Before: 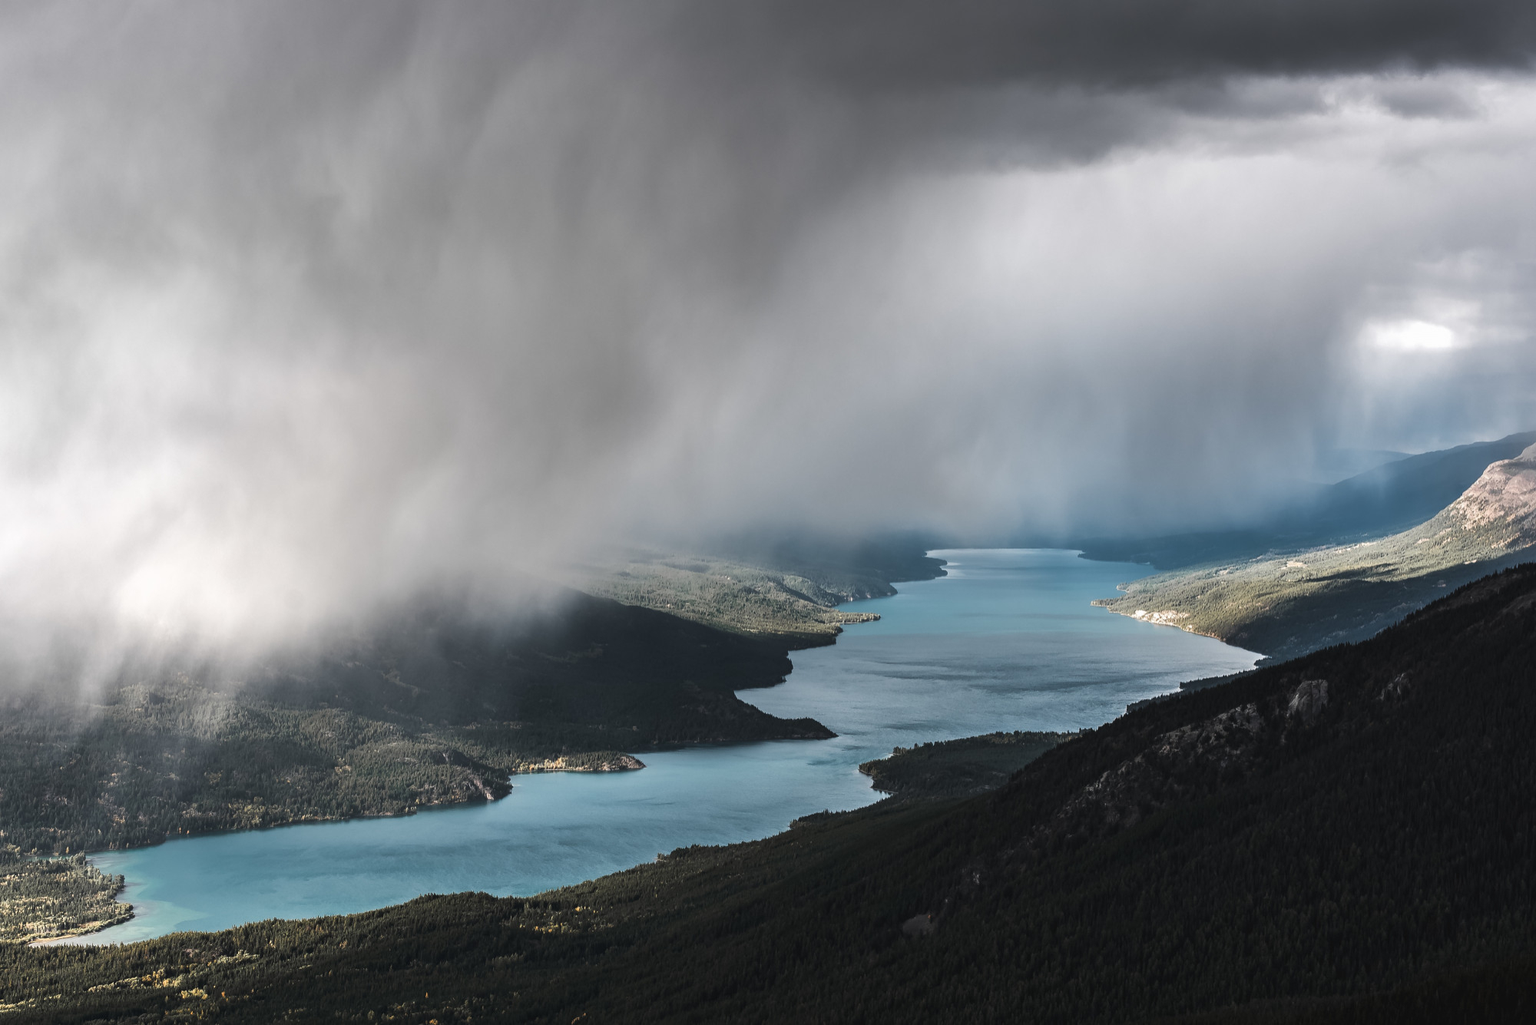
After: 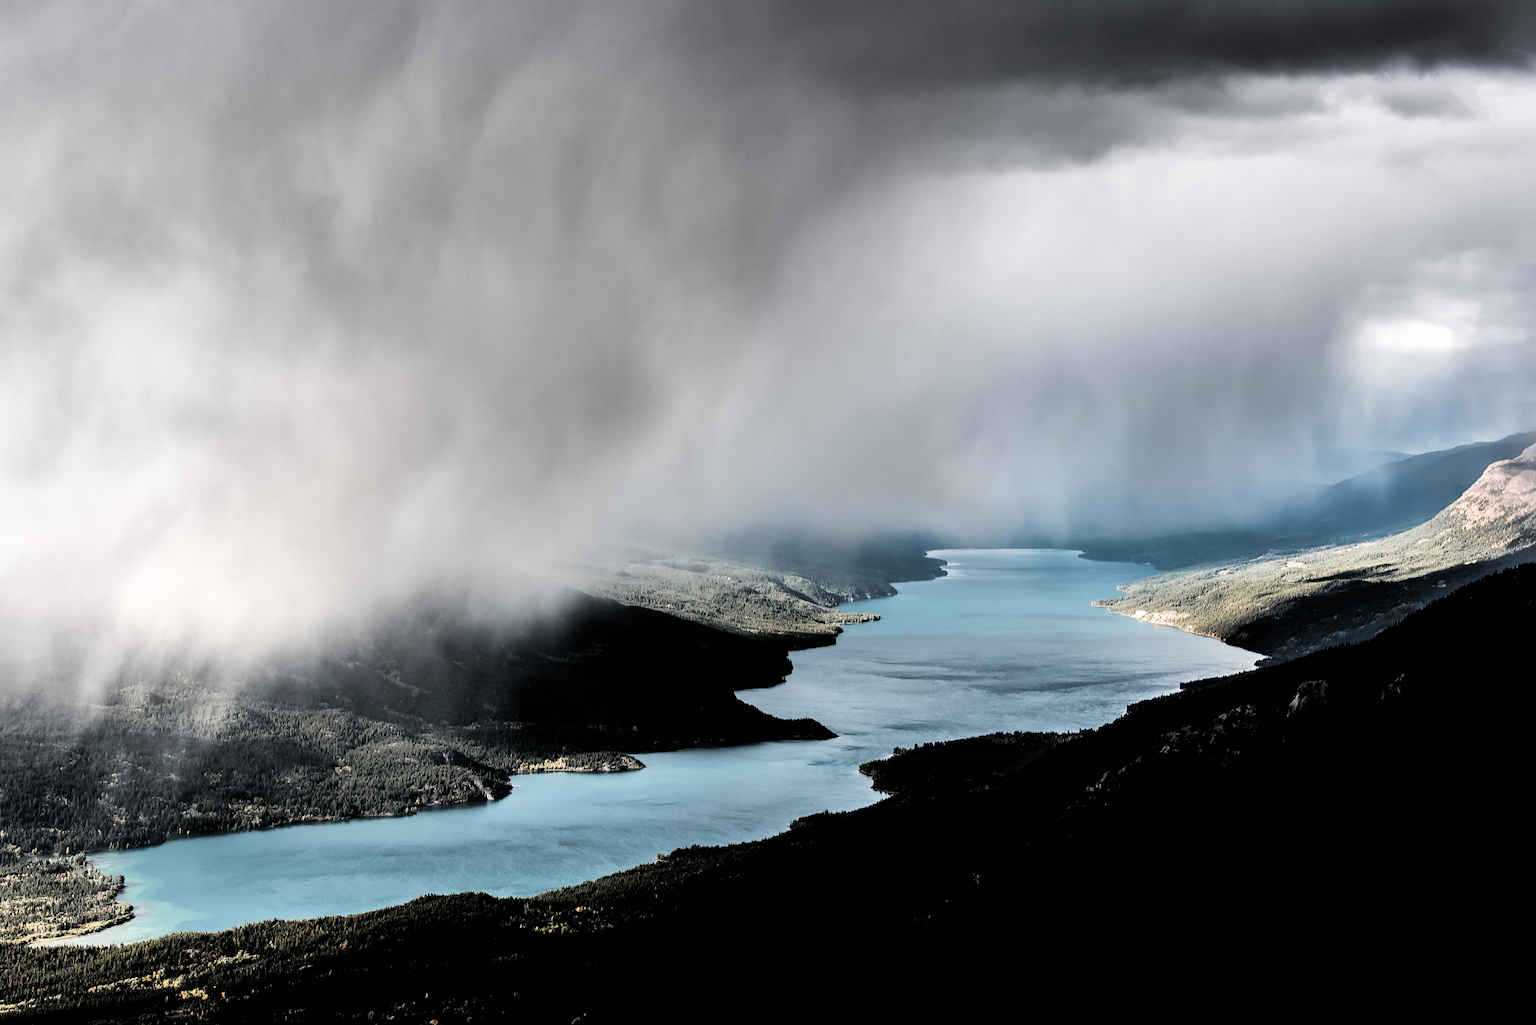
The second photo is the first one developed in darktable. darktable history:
rgb levels: levels [[0.013, 0.434, 0.89], [0, 0.5, 1], [0, 0.5, 1]]
filmic rgb: black relative exposure -4 EV, white relative exposure 3 EV, hardness 3.02, contrast 1.5
shadows and highlights: shadows 12, white point adjustment 1.2, soften with gaussian
